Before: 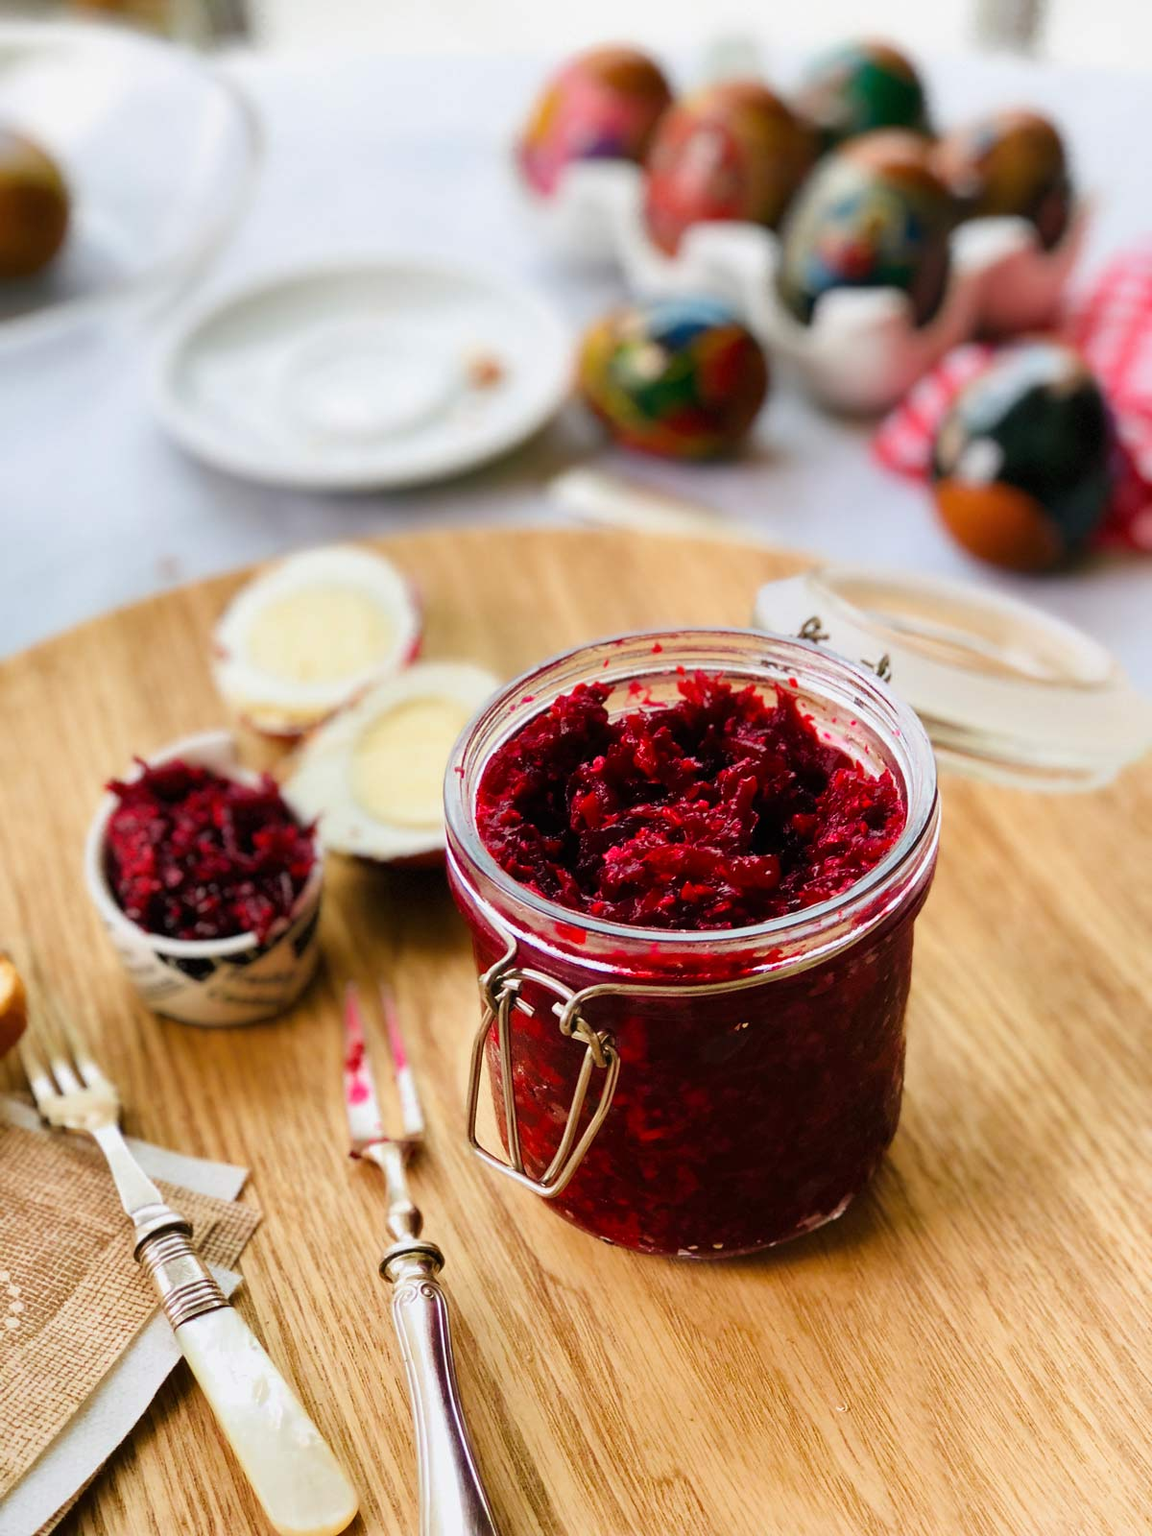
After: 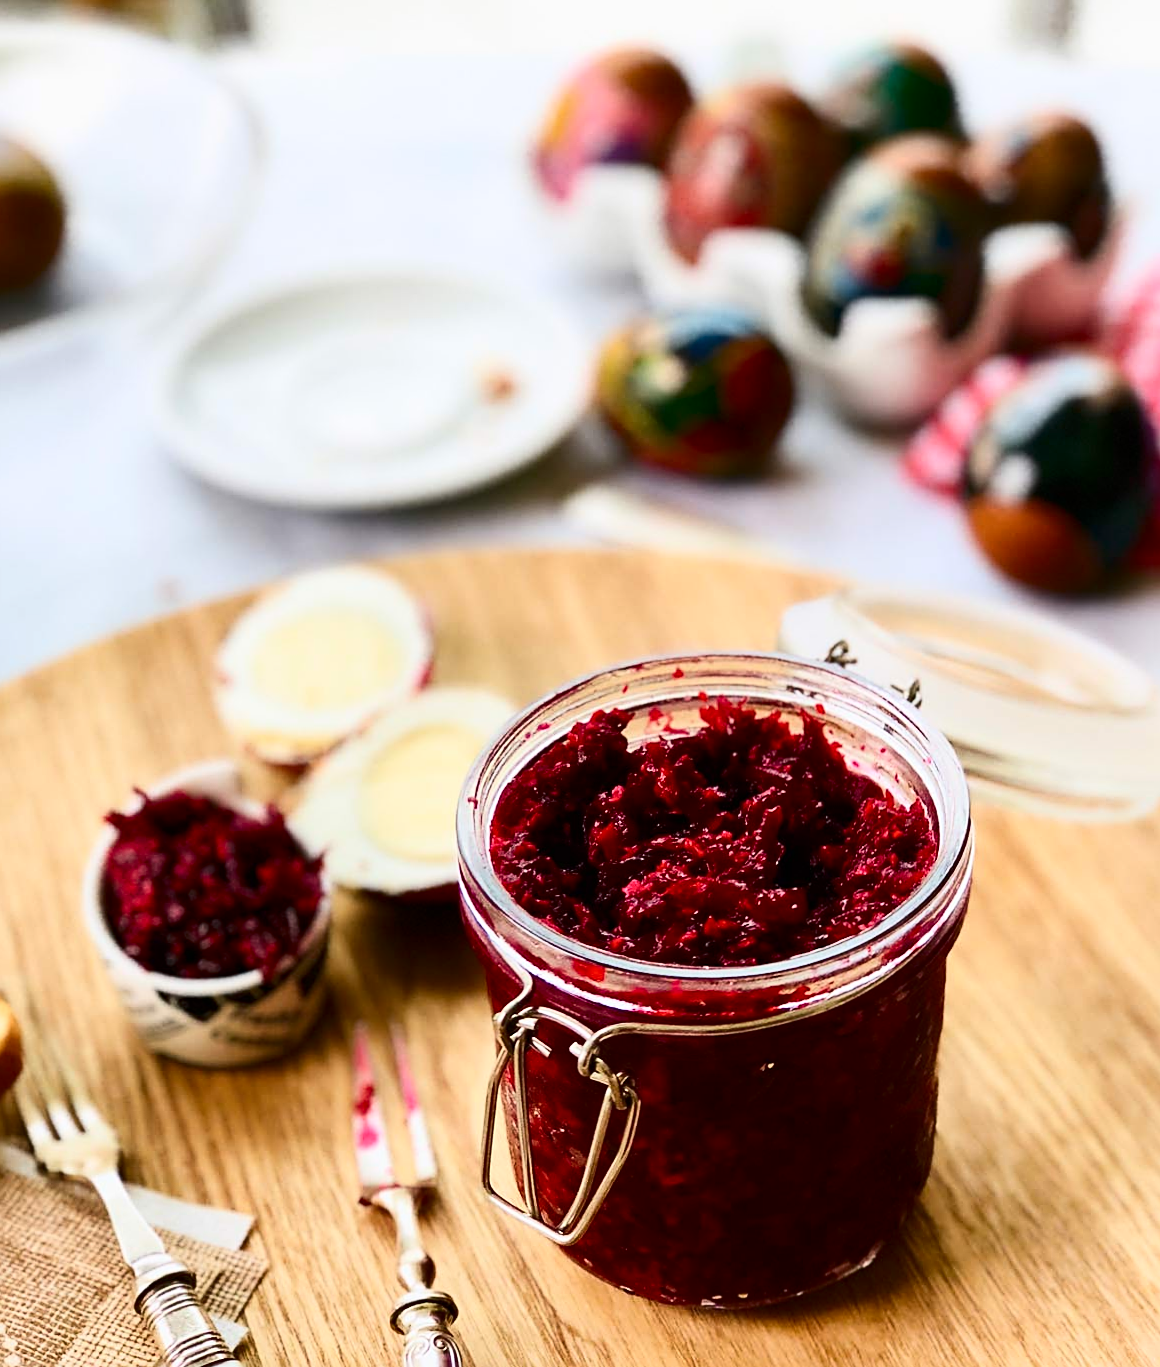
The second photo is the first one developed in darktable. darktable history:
contrast brightness saturation: contrast 0.292
crop and rotate: angle 0.124°, left 0.357%, right 2.678%, bottom 14.307%
sharpen: on, module defaults
